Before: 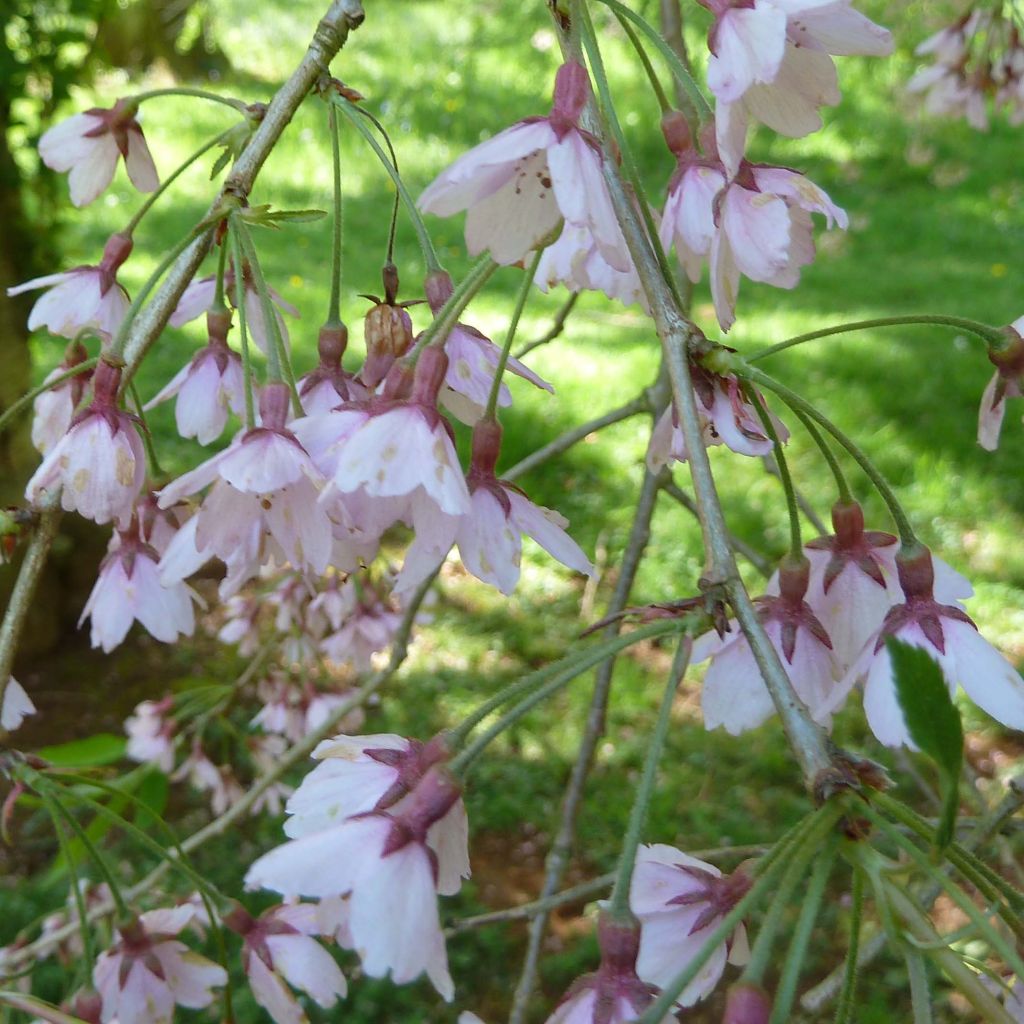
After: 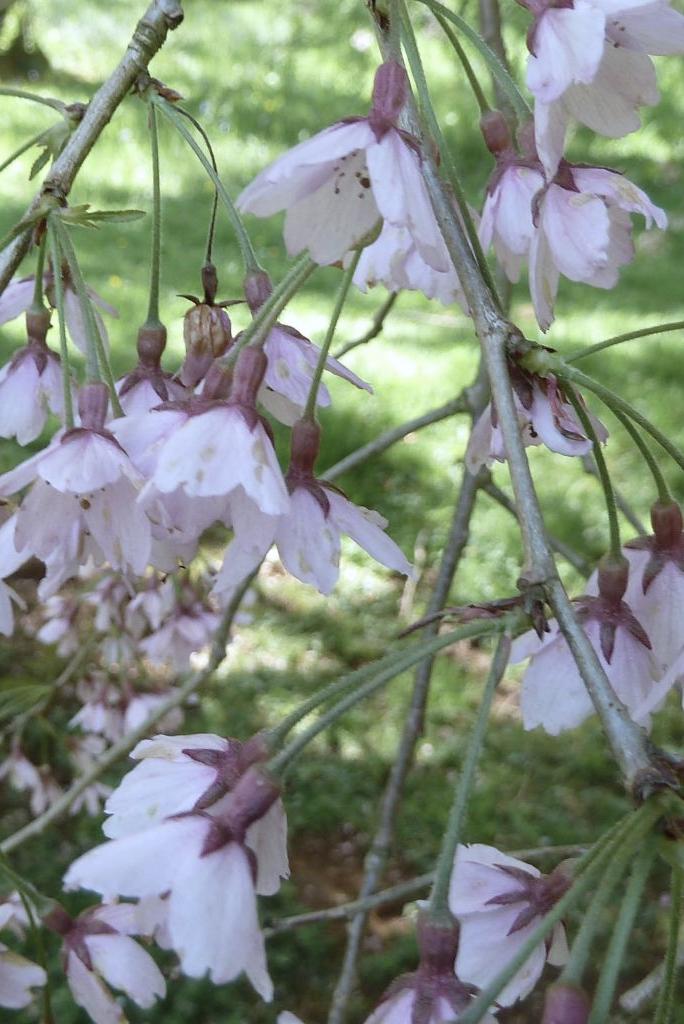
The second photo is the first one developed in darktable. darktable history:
white balance: red 0.967, blue 1.119, emerald 0.756
contrast brightness saturation: contrast 0.1, saturation -0.36
crop and rotate: left 17.732%, right 15.423%
color balance rgb: global vibrance 6.81%, saturation formula JzAzBz (2021)
